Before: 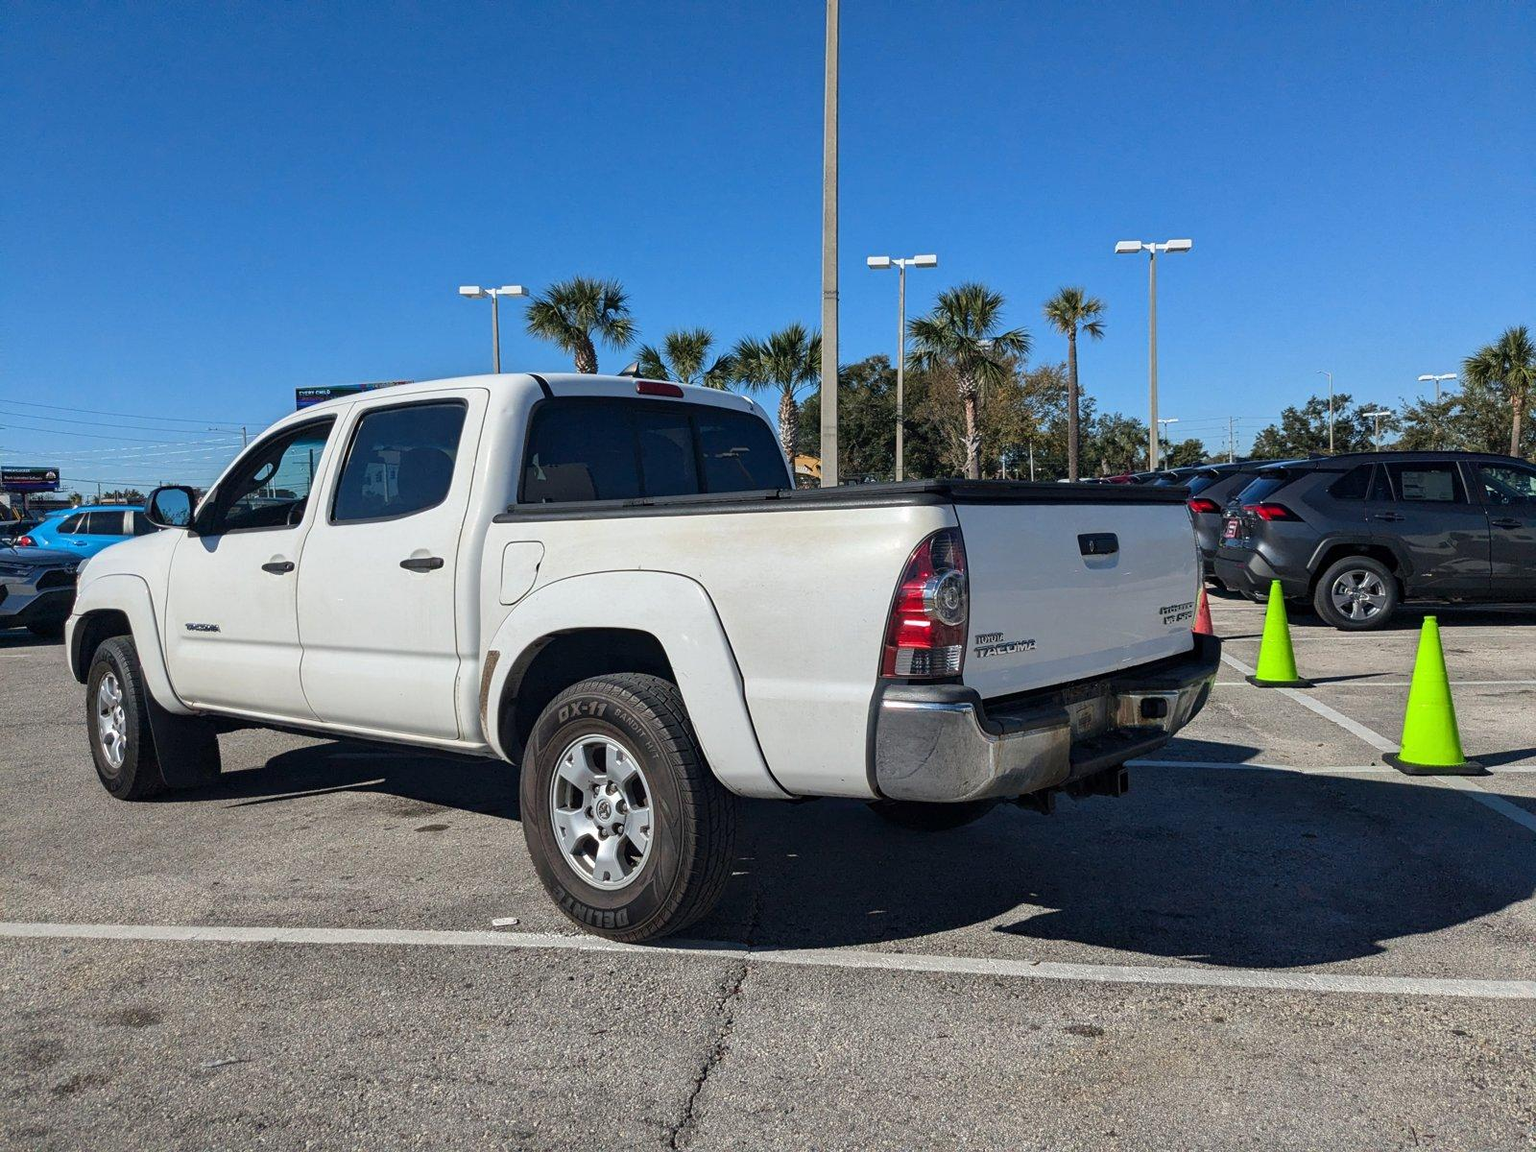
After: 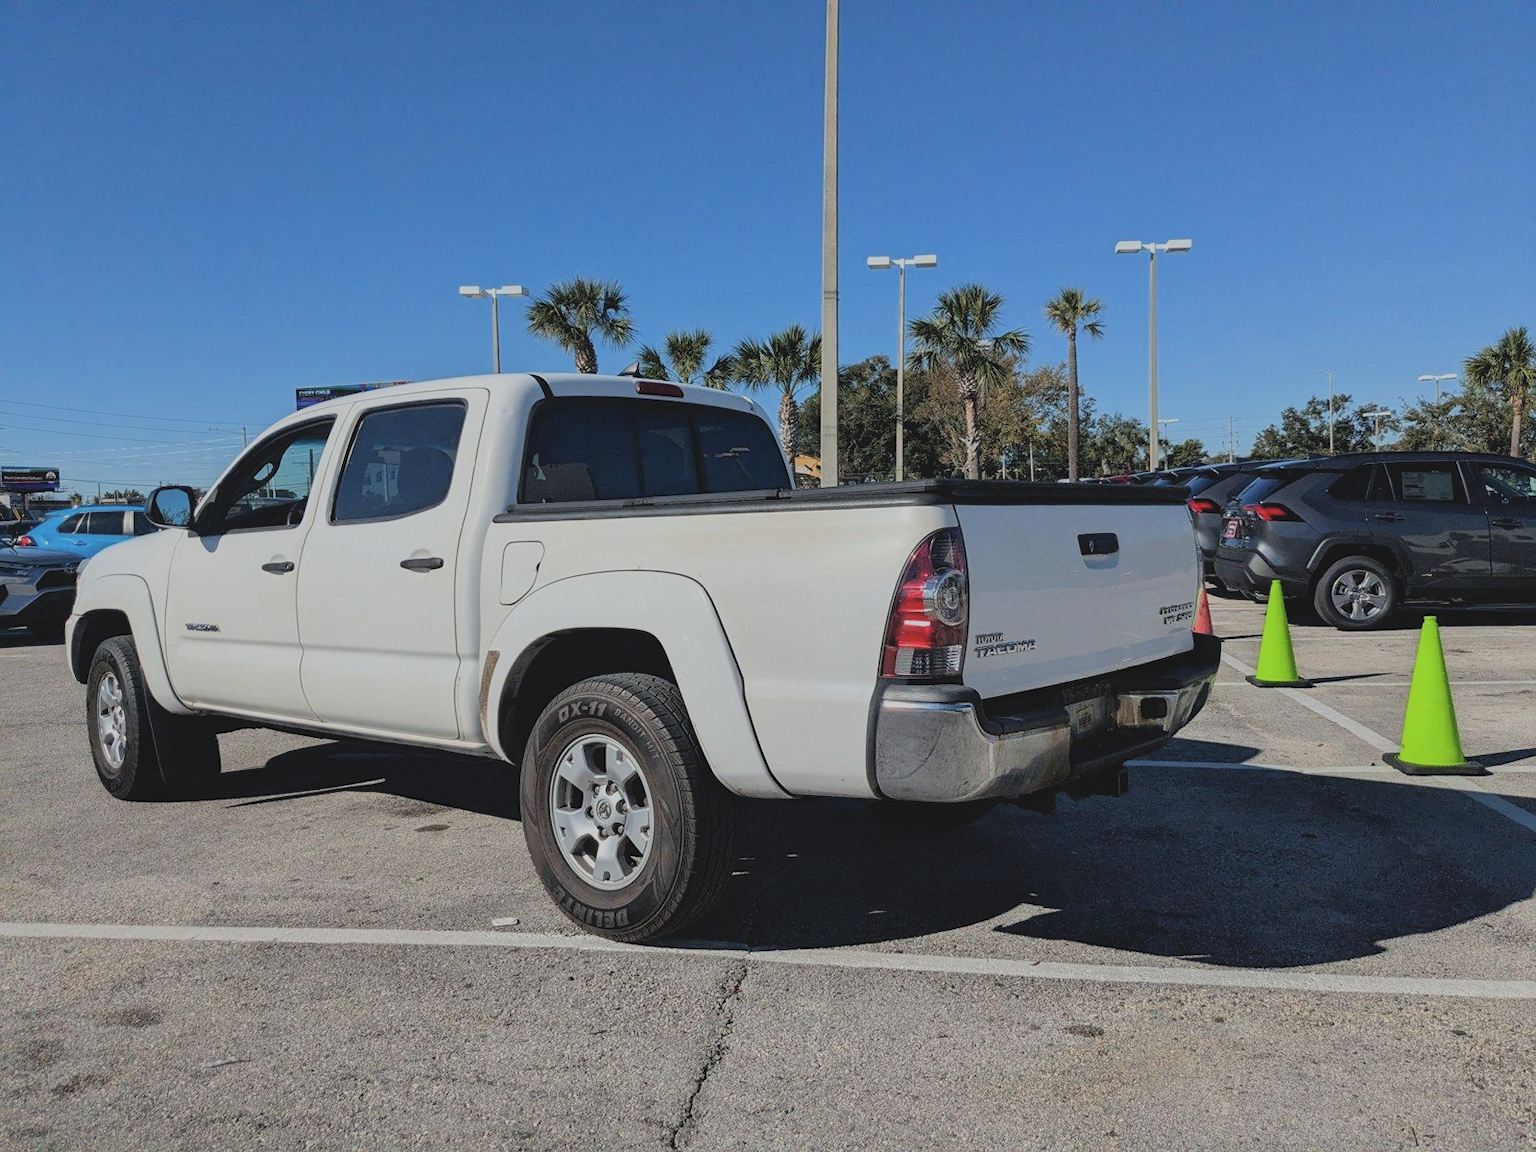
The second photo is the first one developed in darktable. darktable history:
contrast brightness saturation: contrast -0.133, brightness 0.044, saturation -0.115
filmic rgb: black relative exposure -7.65 EV, white relative exposure 4.56 EV, hardness 3.61, color science v6 (2022)
